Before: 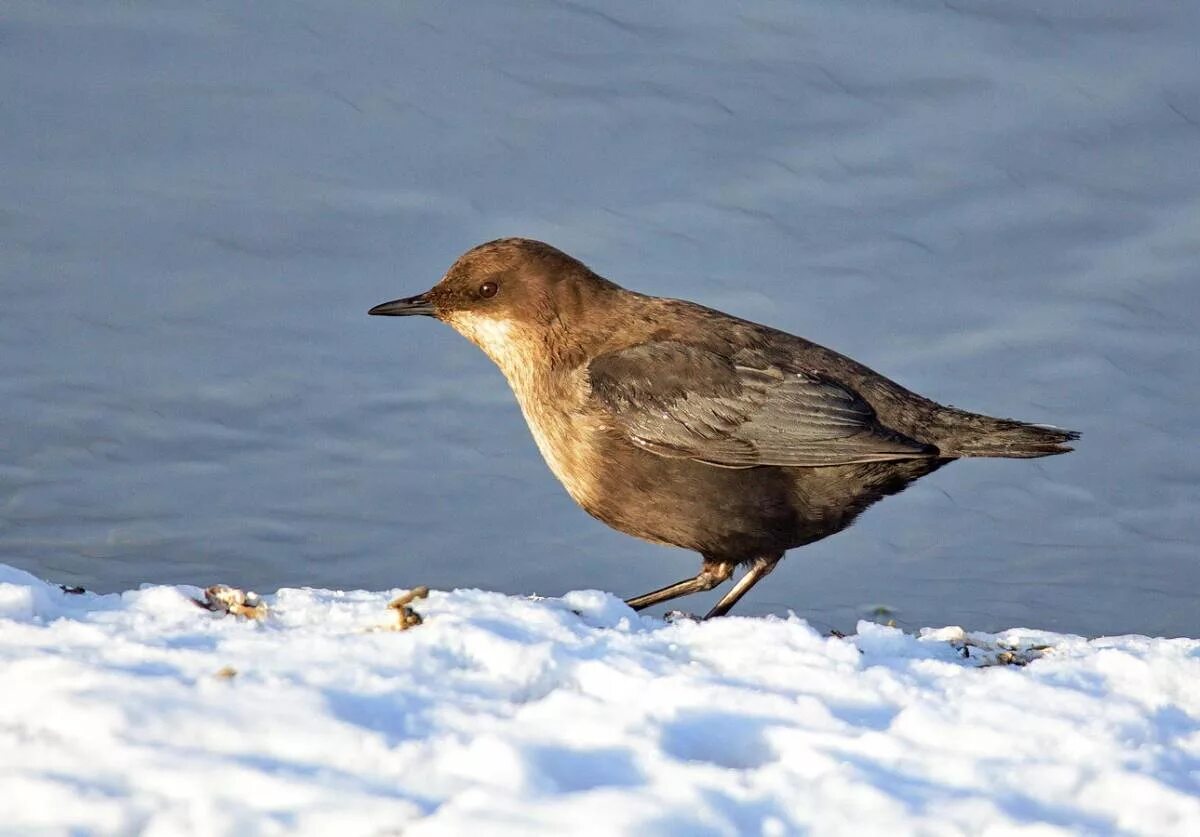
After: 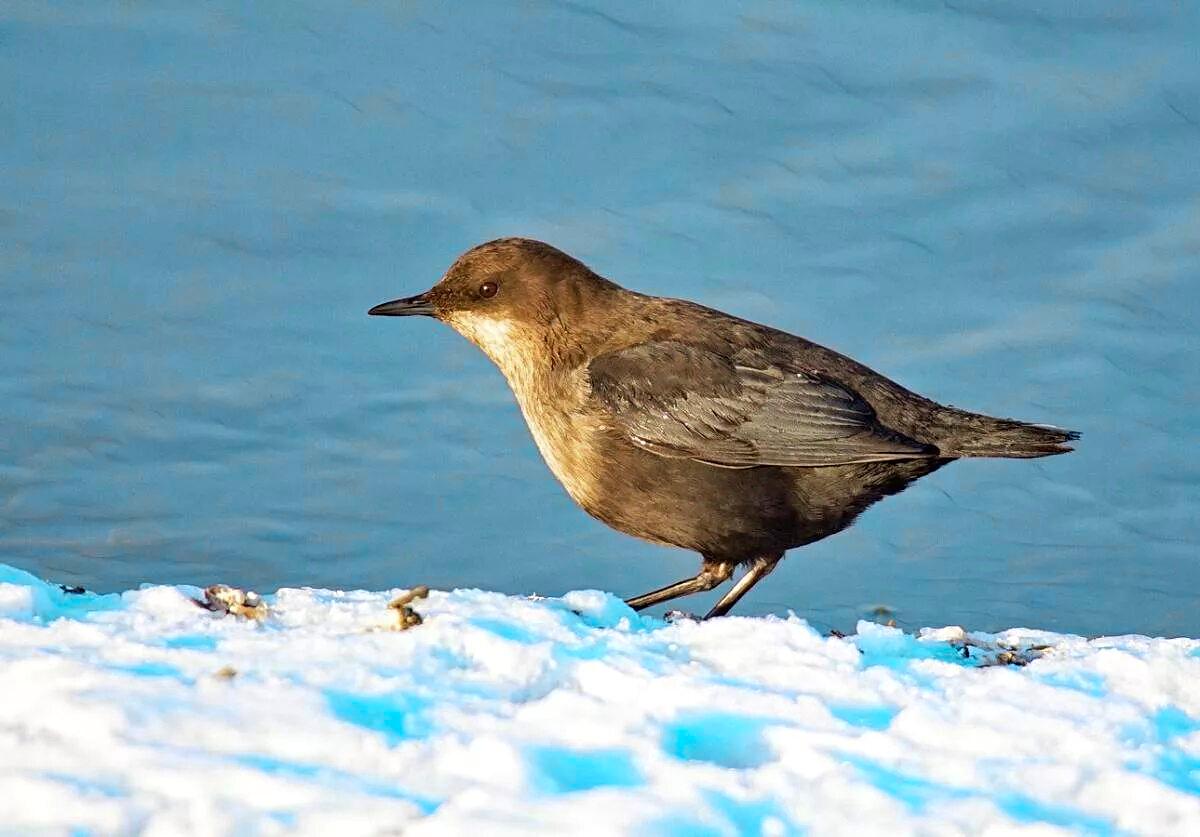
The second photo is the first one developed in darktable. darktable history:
exposure: exposure 0.014 EV, compensate highlight preservation false
sharpen: amount 0.2
color zones: curves: ch0 [(0.254, 0.492) (0.724, 0.62)]; ch1 [(0.25, 0.528) (0.719, 0.796)]; ch2 [(0, 0.472) (0.25, 0.5) (0.73, 0.184)]
